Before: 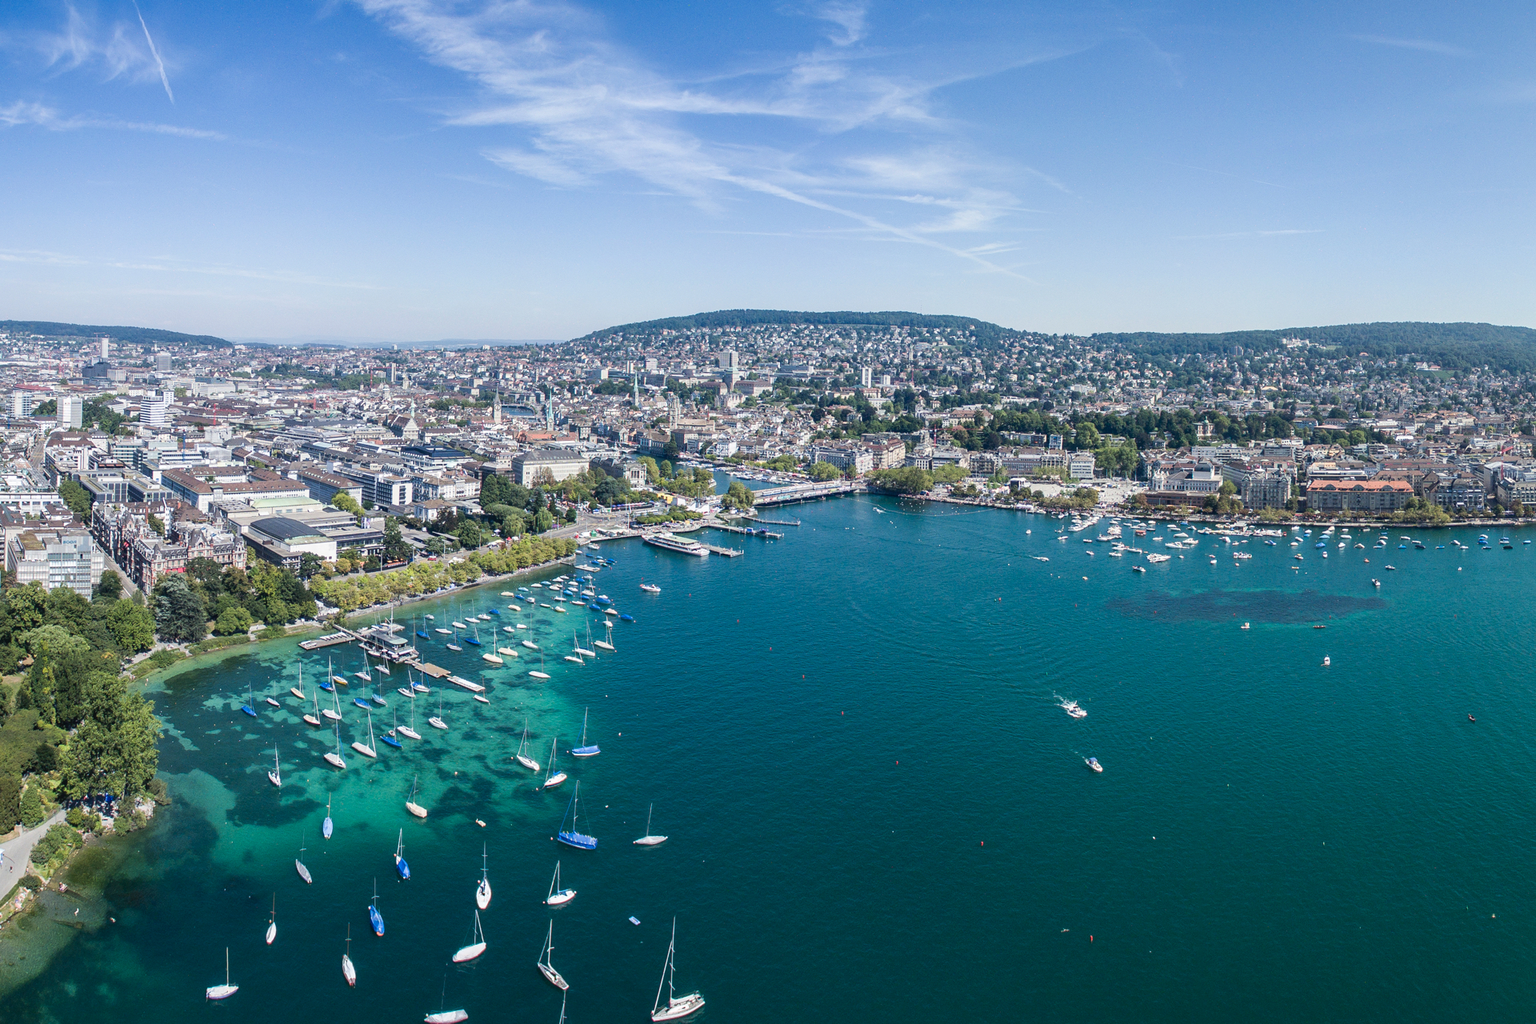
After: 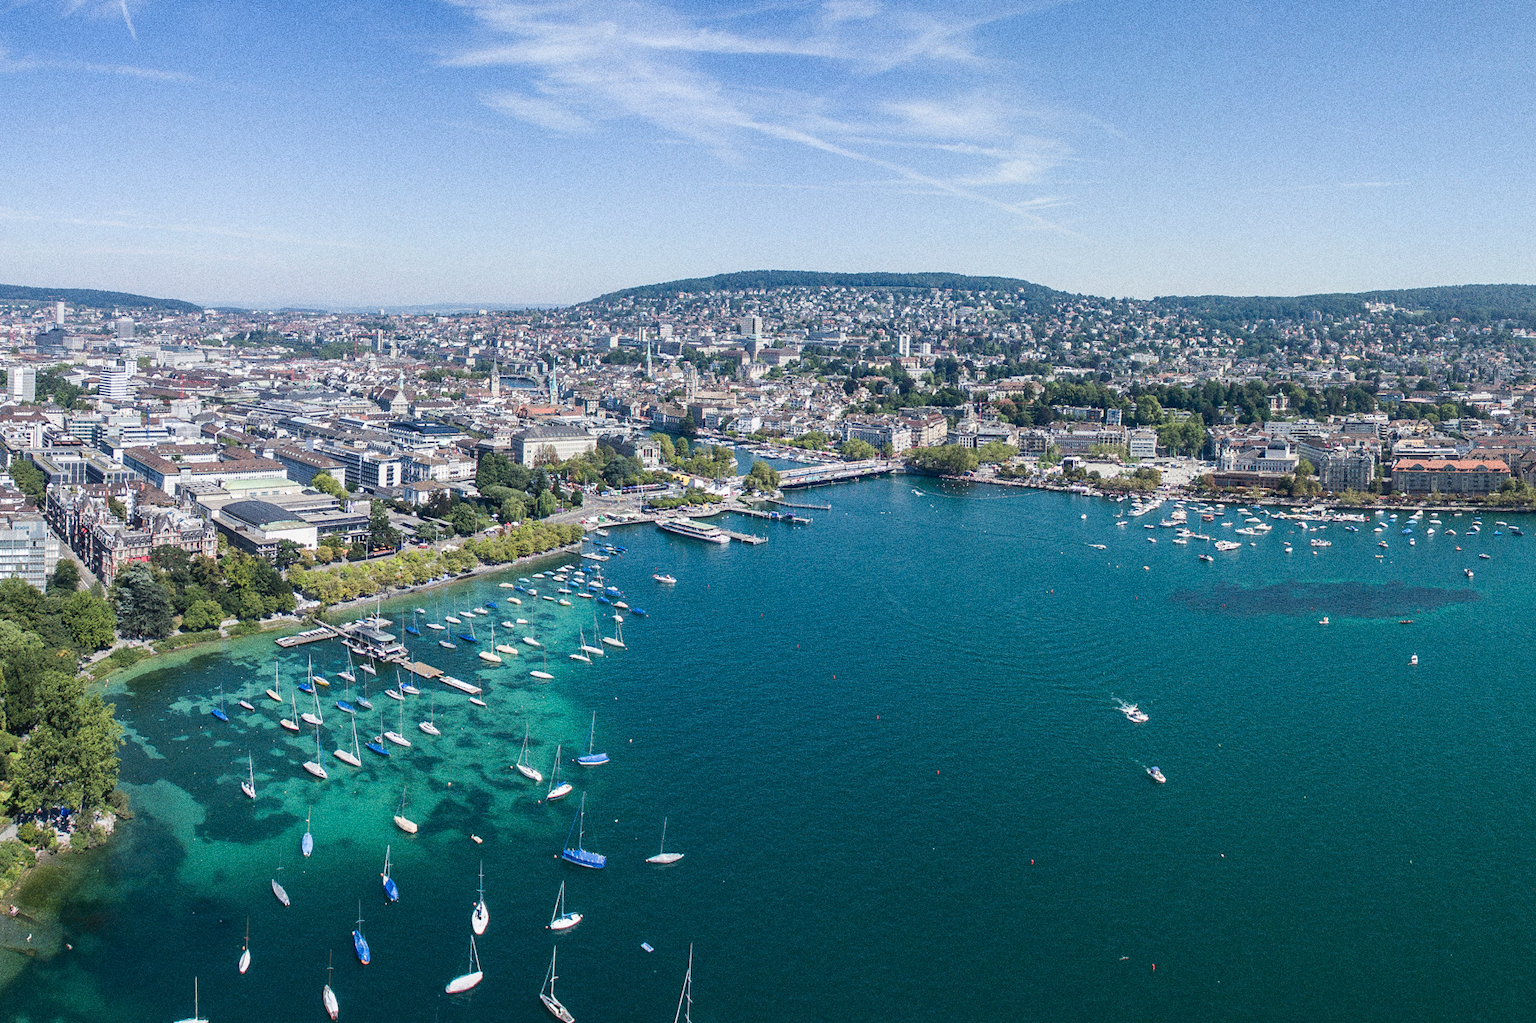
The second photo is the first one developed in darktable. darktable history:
crop: left 3.305%, top 6.436%, right 6.389%, bottom 3.258%
grain: coarseness 0.09 ISO, strength 40%
